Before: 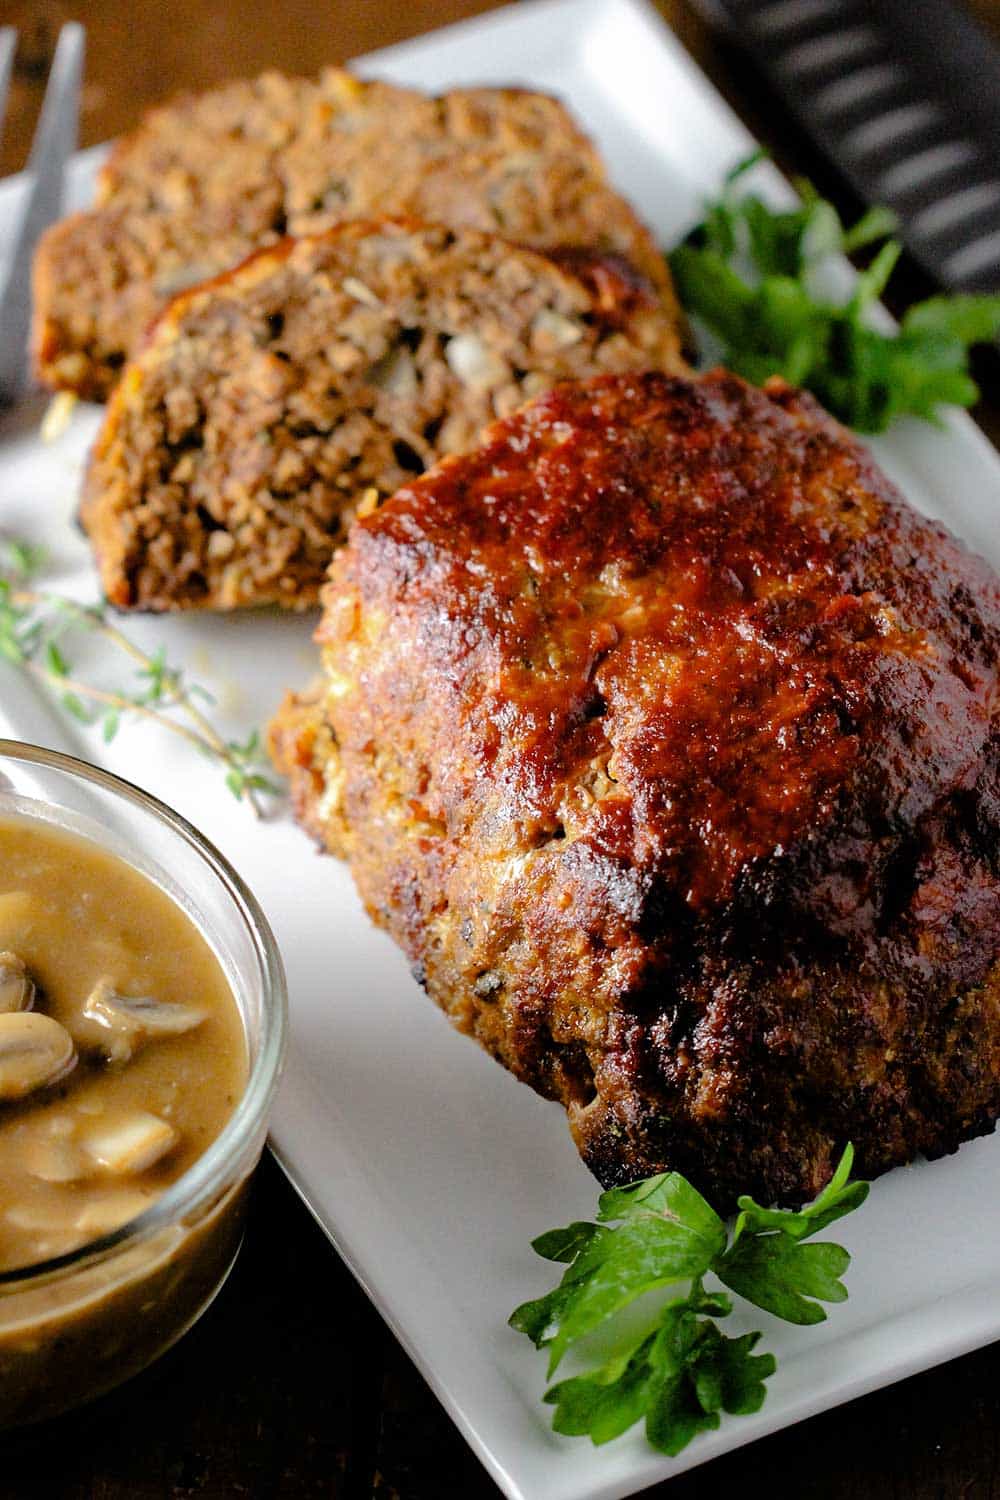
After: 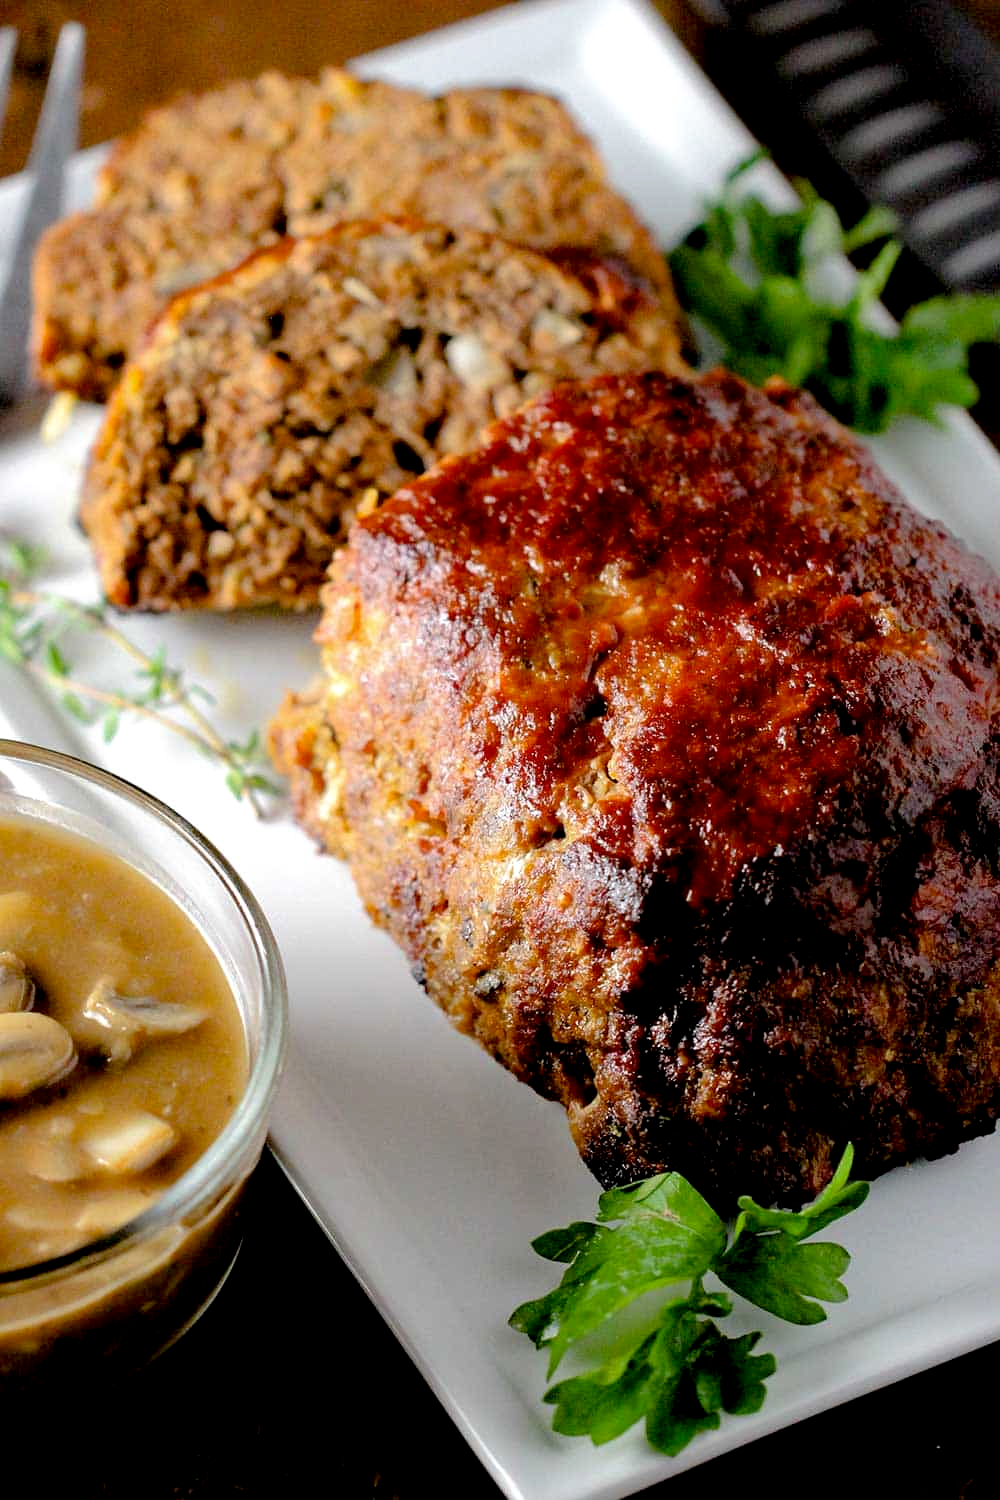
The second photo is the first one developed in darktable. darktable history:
exposure: black level correction 0.009, exposure 0.11 EV, compensate highlight preservation false
